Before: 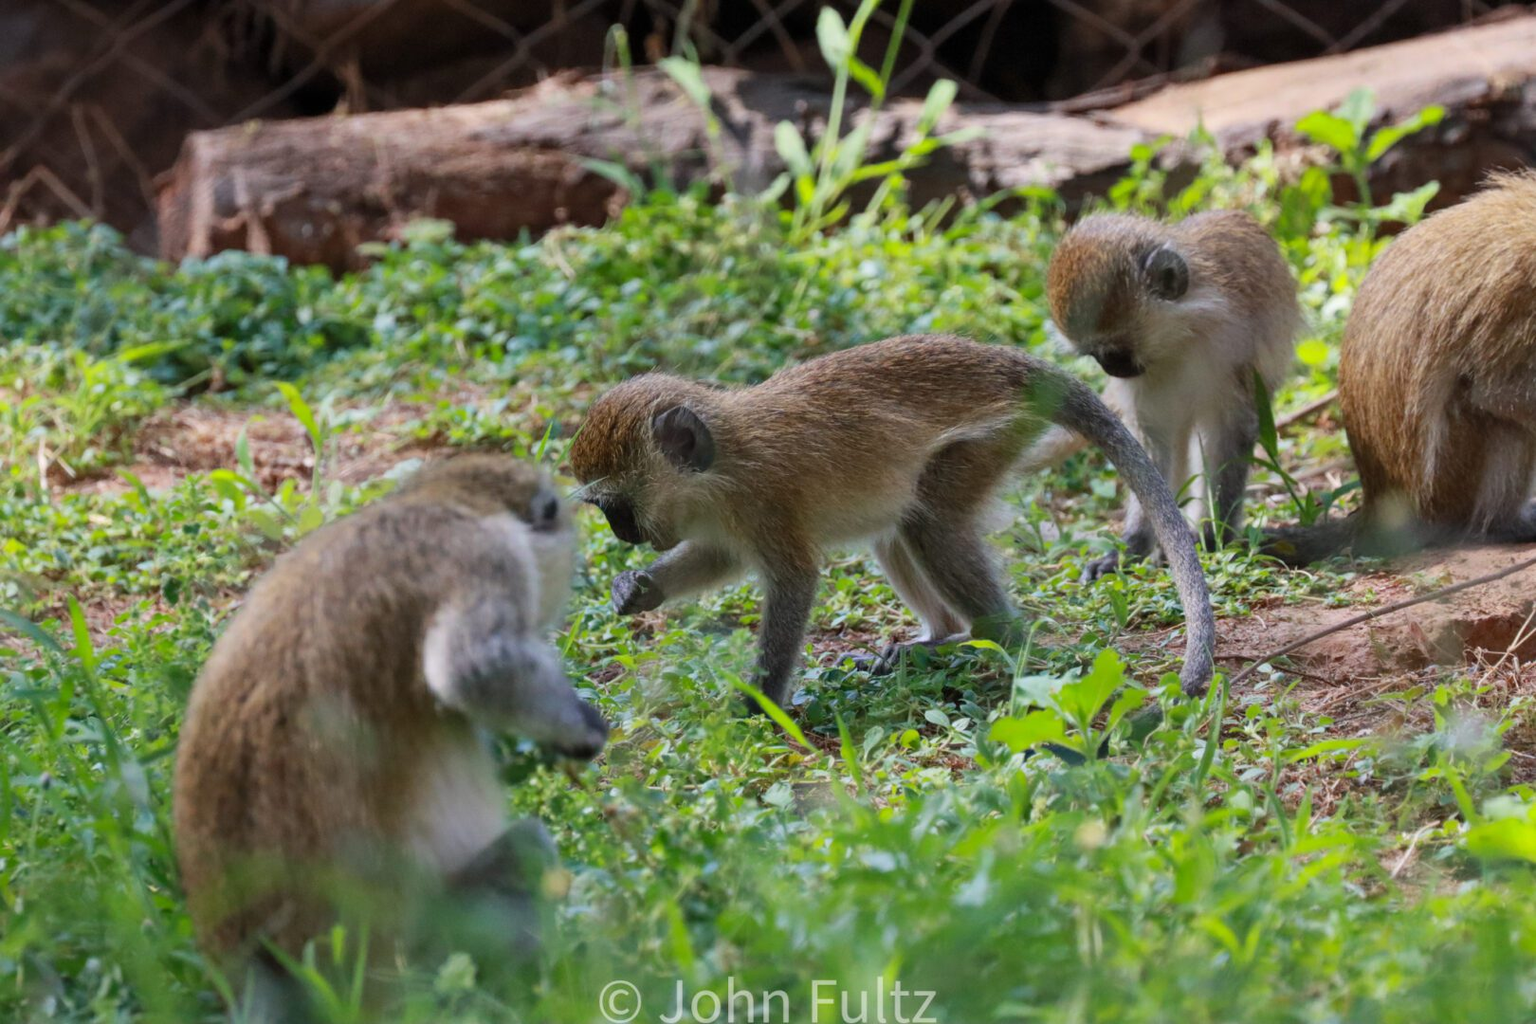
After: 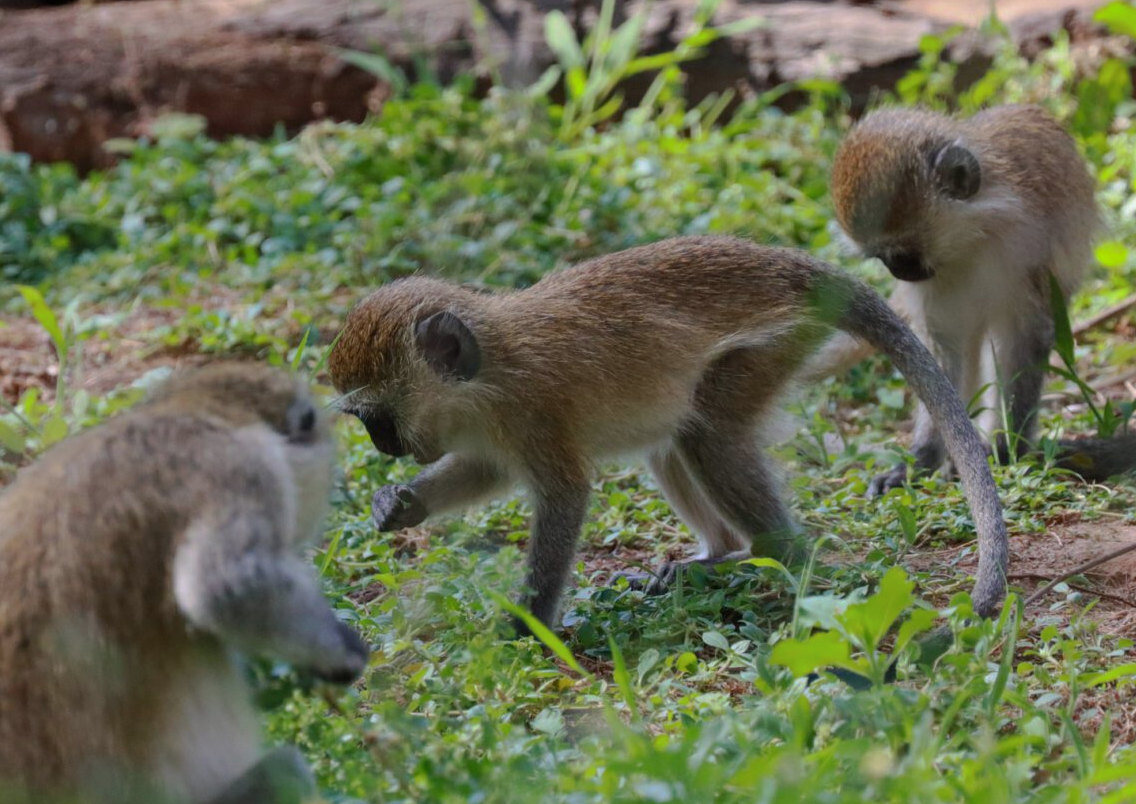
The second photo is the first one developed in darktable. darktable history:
tone curve: curves: ch0 [(0, 0) (0.568, 0.517) (0.8, 0.717) (1, 1)], preserve colors none
crop and rotate: left 16.913%, top 10.978%, right 12.953%, bottom 14.489%
